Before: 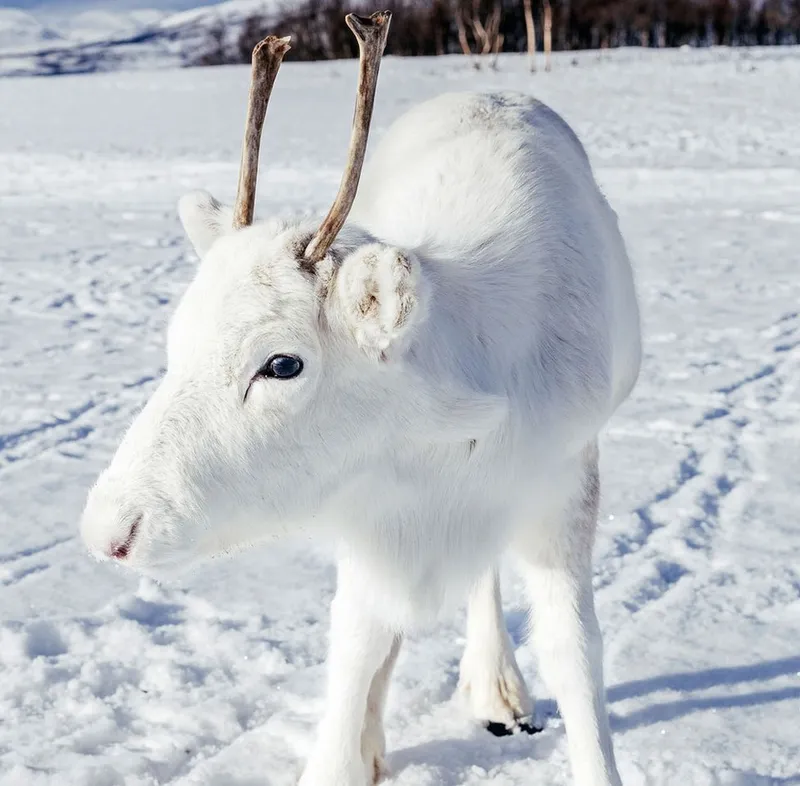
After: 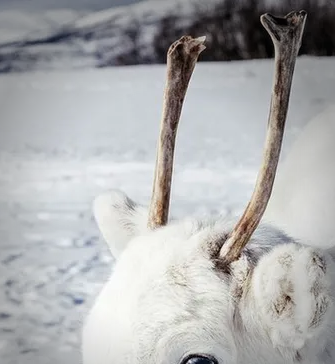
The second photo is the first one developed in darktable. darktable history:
vignetting: fall-off start 64.63%, center (-0.034, 0.148), width/height ratio 0.881
crop and rotate: left 10.817%, top 0.062%, right 47.194%, bottom 53.626%
